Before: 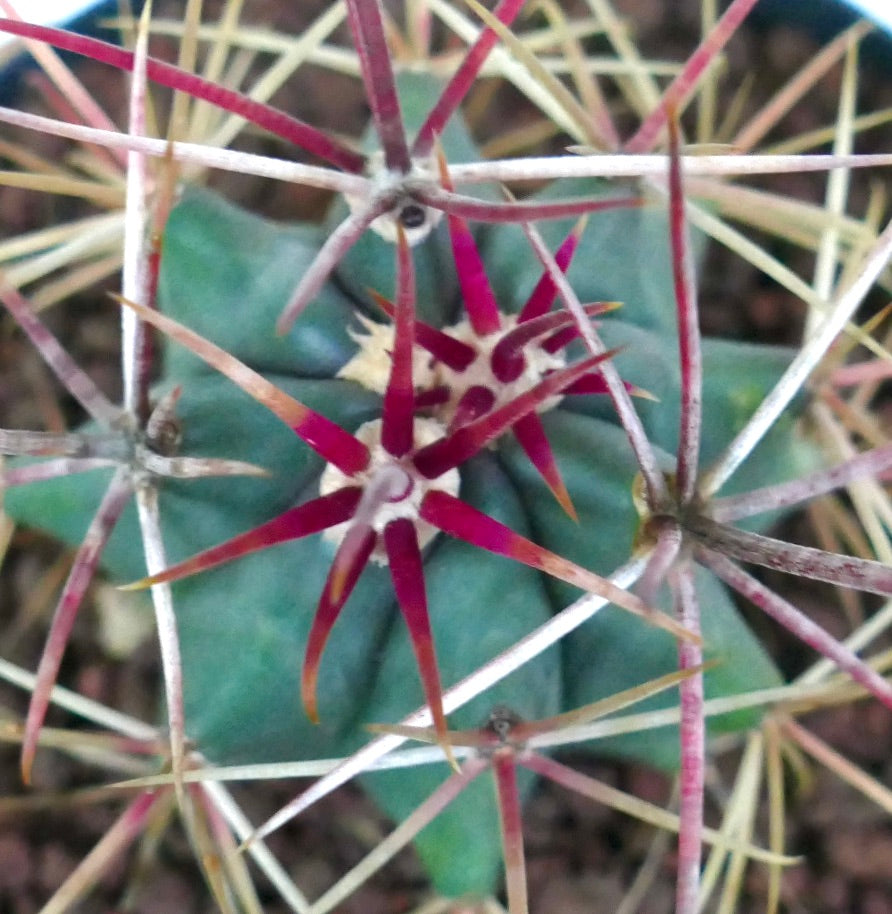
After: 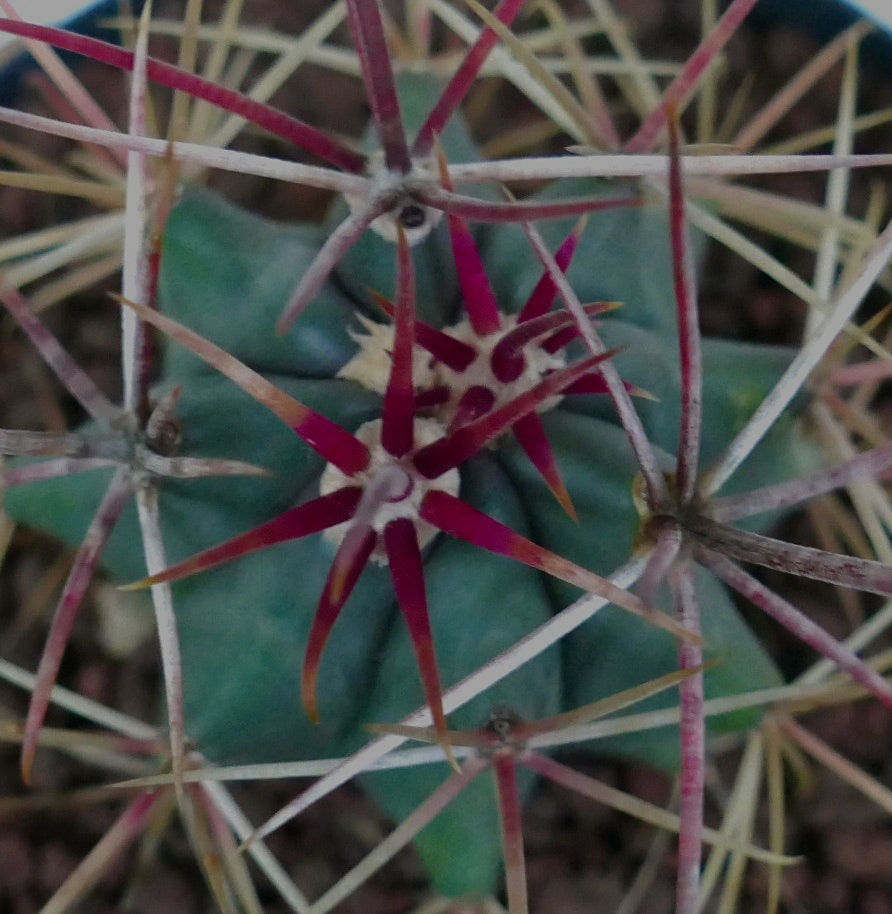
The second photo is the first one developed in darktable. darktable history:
sharpen: amount 0.2
exposure: exposure -1.468 EV, compensate highlight preservation false
